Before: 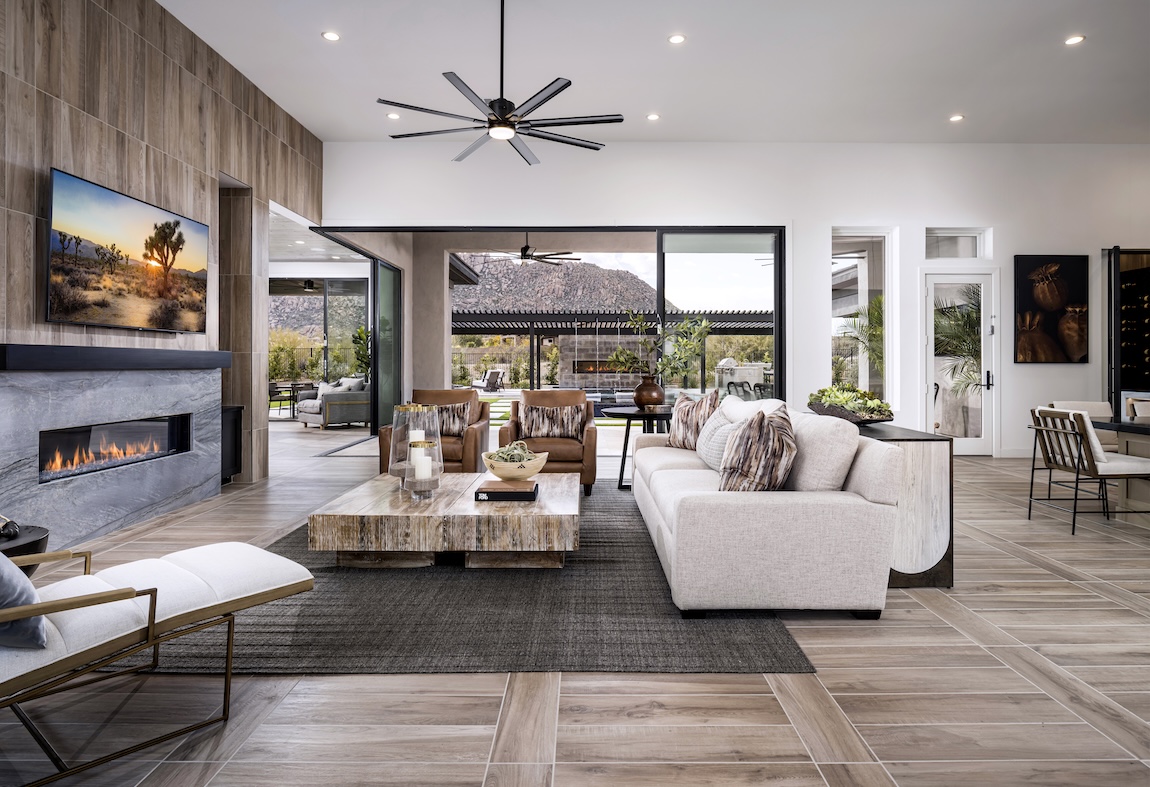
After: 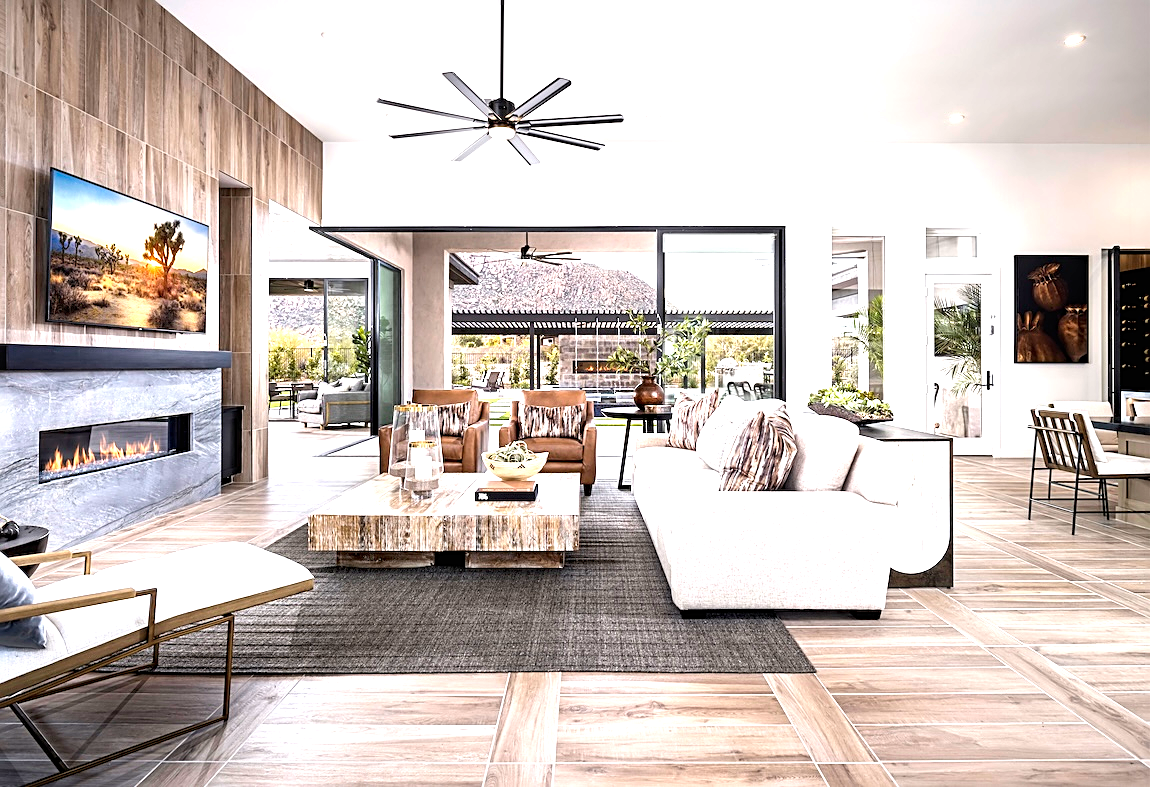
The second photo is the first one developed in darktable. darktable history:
sharpen: on, module defaults
exposure: black level correction 0, exposure 1.3 EV, compensate exposure bias true, compensate highlight preservation false
